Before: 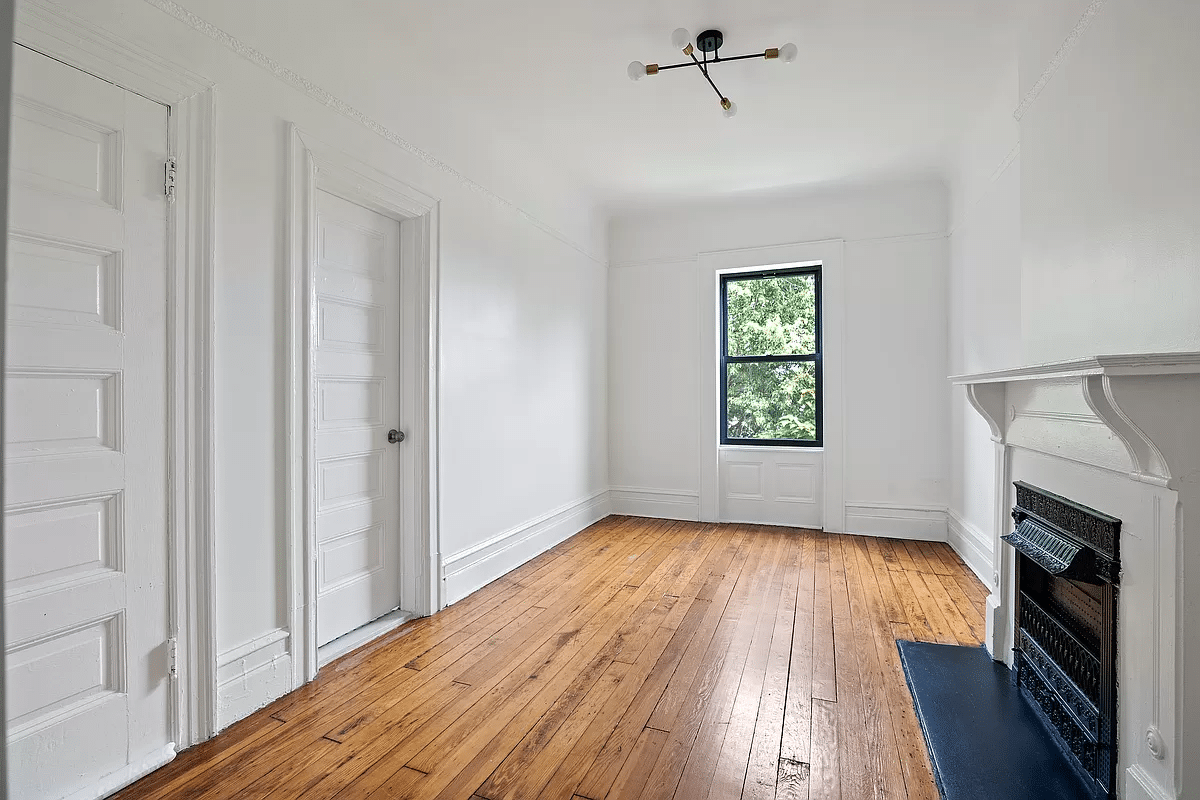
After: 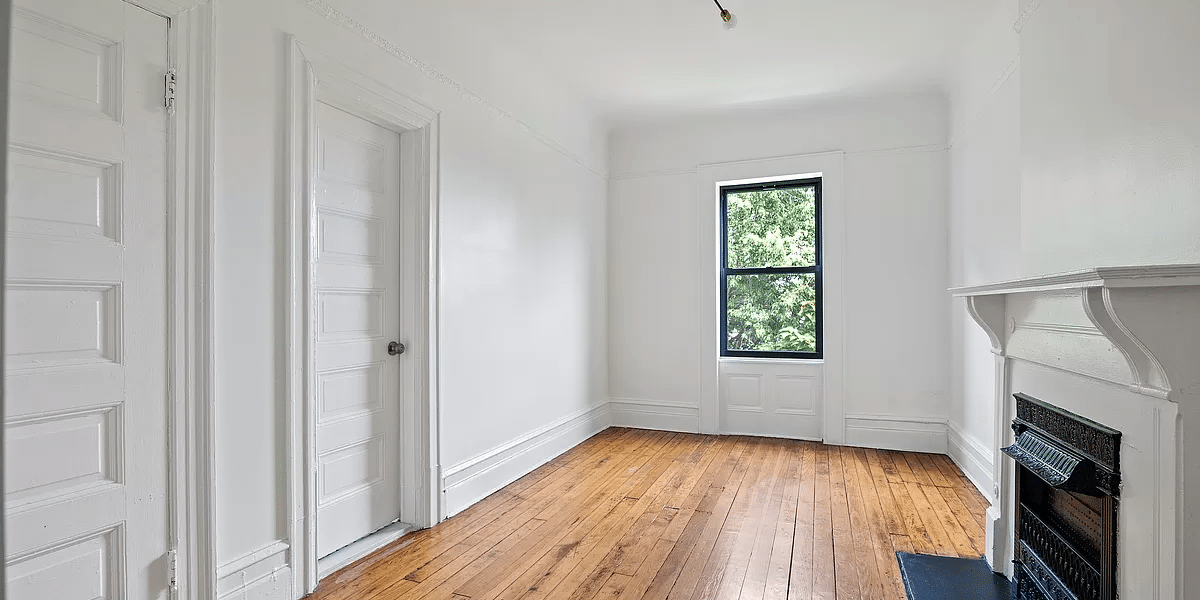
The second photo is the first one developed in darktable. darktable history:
crop: top 11.026%, bottom 13.882%
